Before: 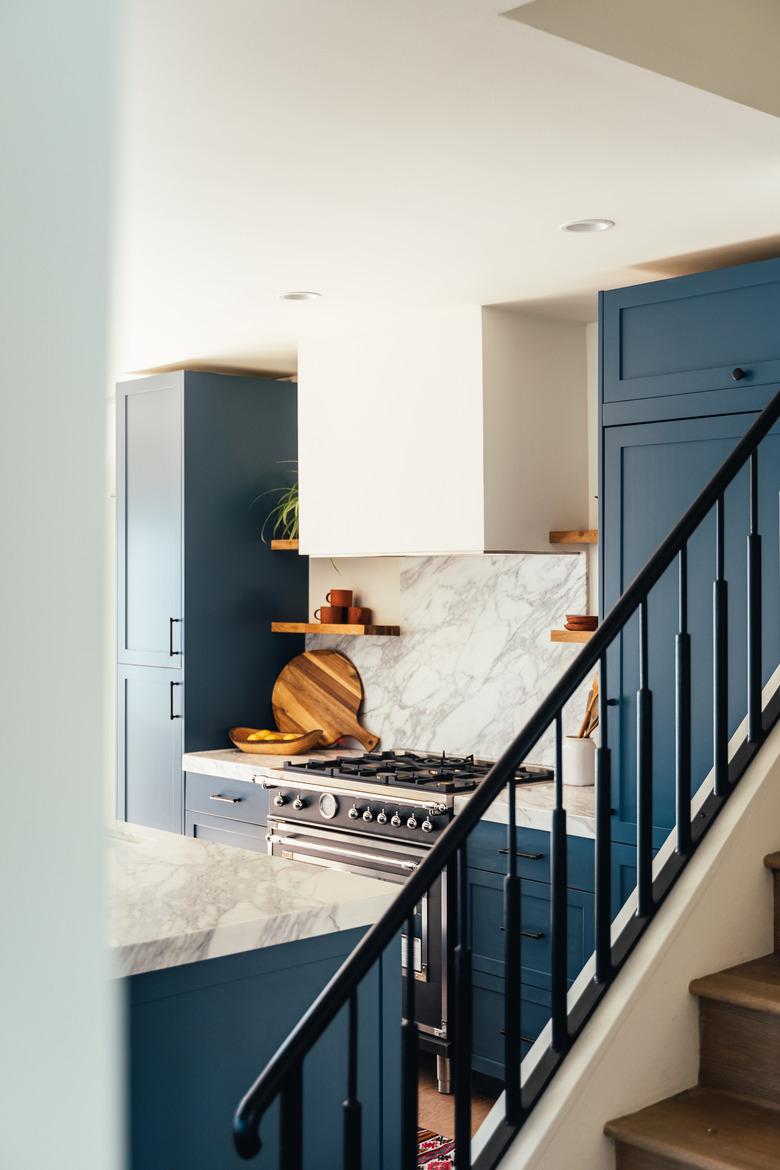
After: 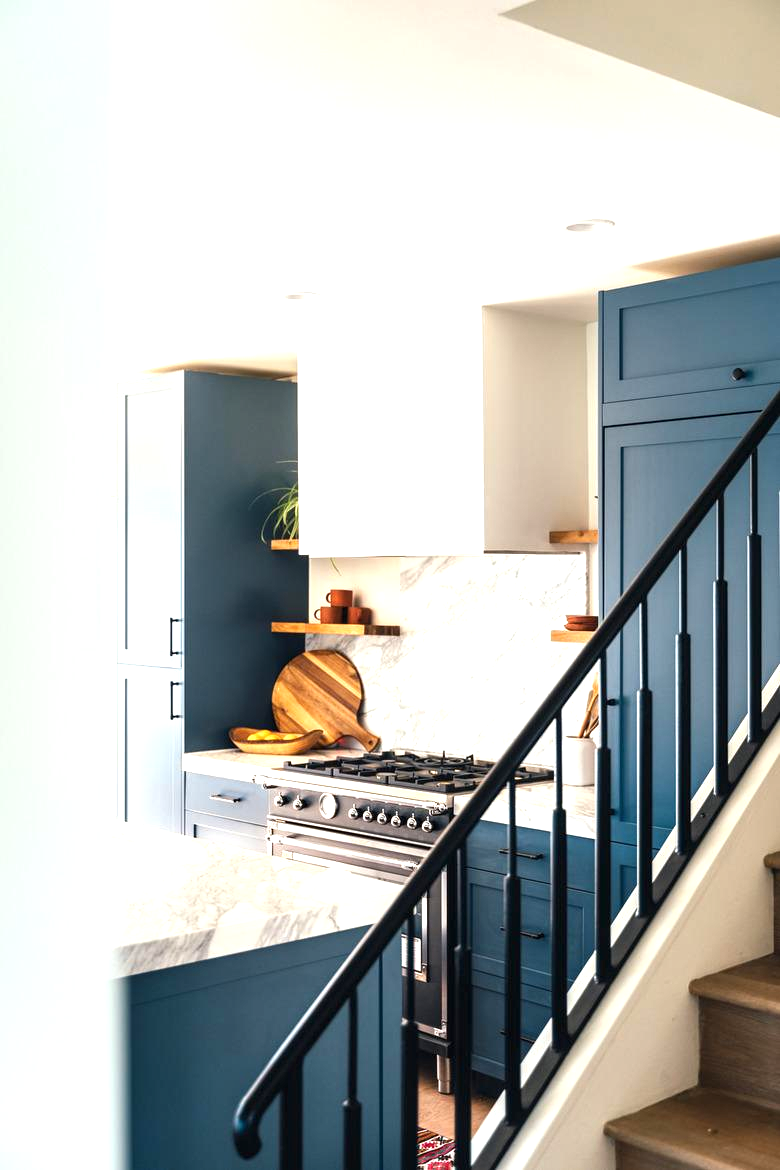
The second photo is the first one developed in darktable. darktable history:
exposure: exposure 0.781 EV, compensate highlight preservation false
local contrast: highlights 103%, shadows 98%, detail 120%, midtone range 0.2
